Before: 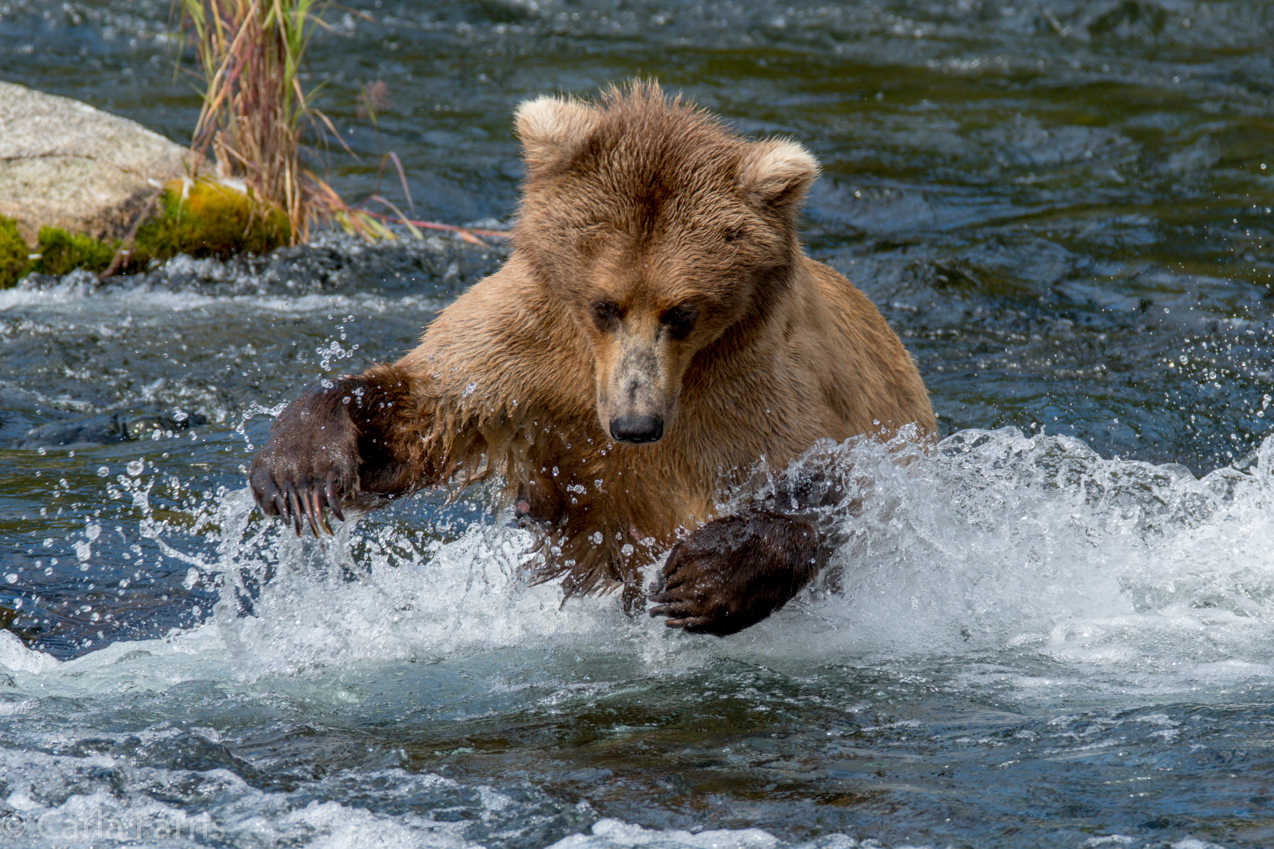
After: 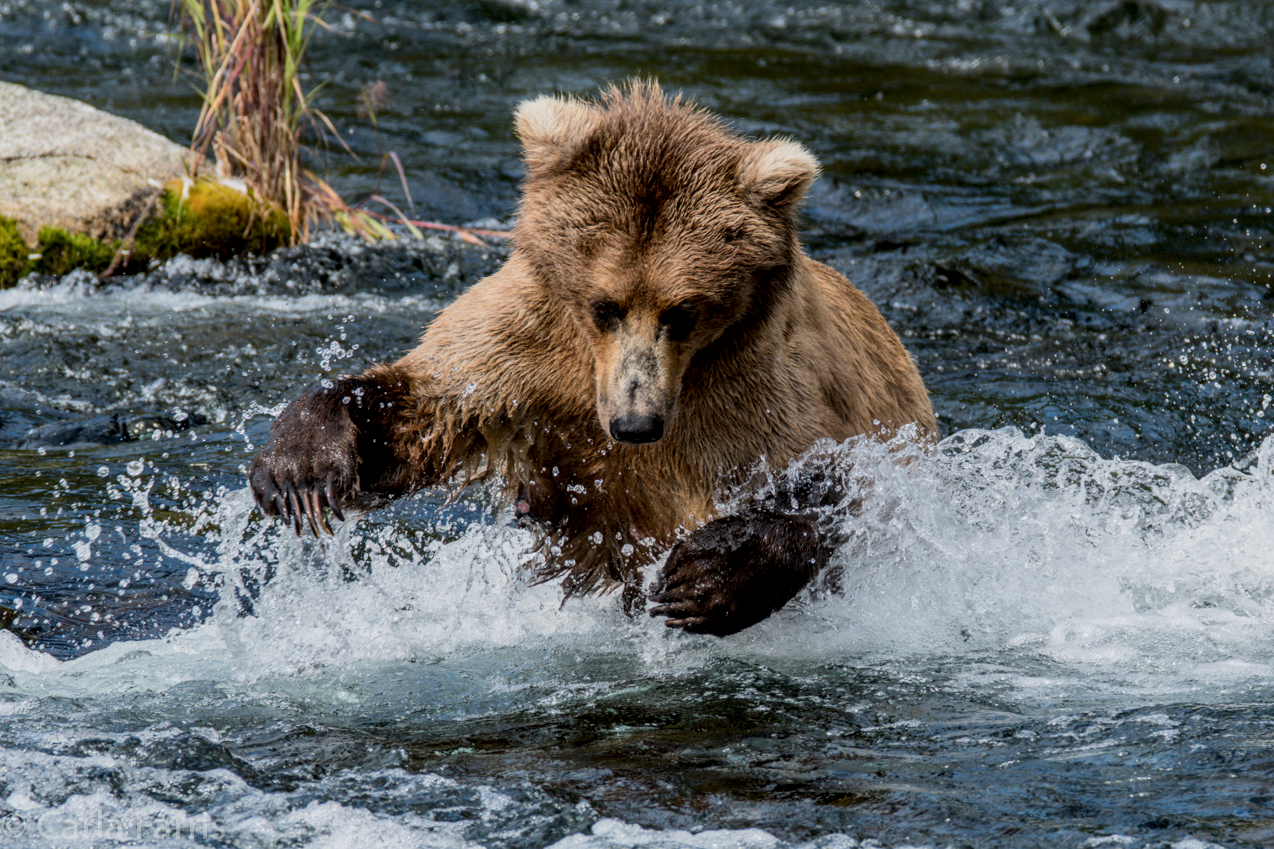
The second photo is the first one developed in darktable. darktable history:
local contrast: on, module defaults
filmic rgb: black relative exposure -7.5 EV, white relative exposure 5 EV, hardness 3.31, contrast 1.3, contrast in shadows safe
